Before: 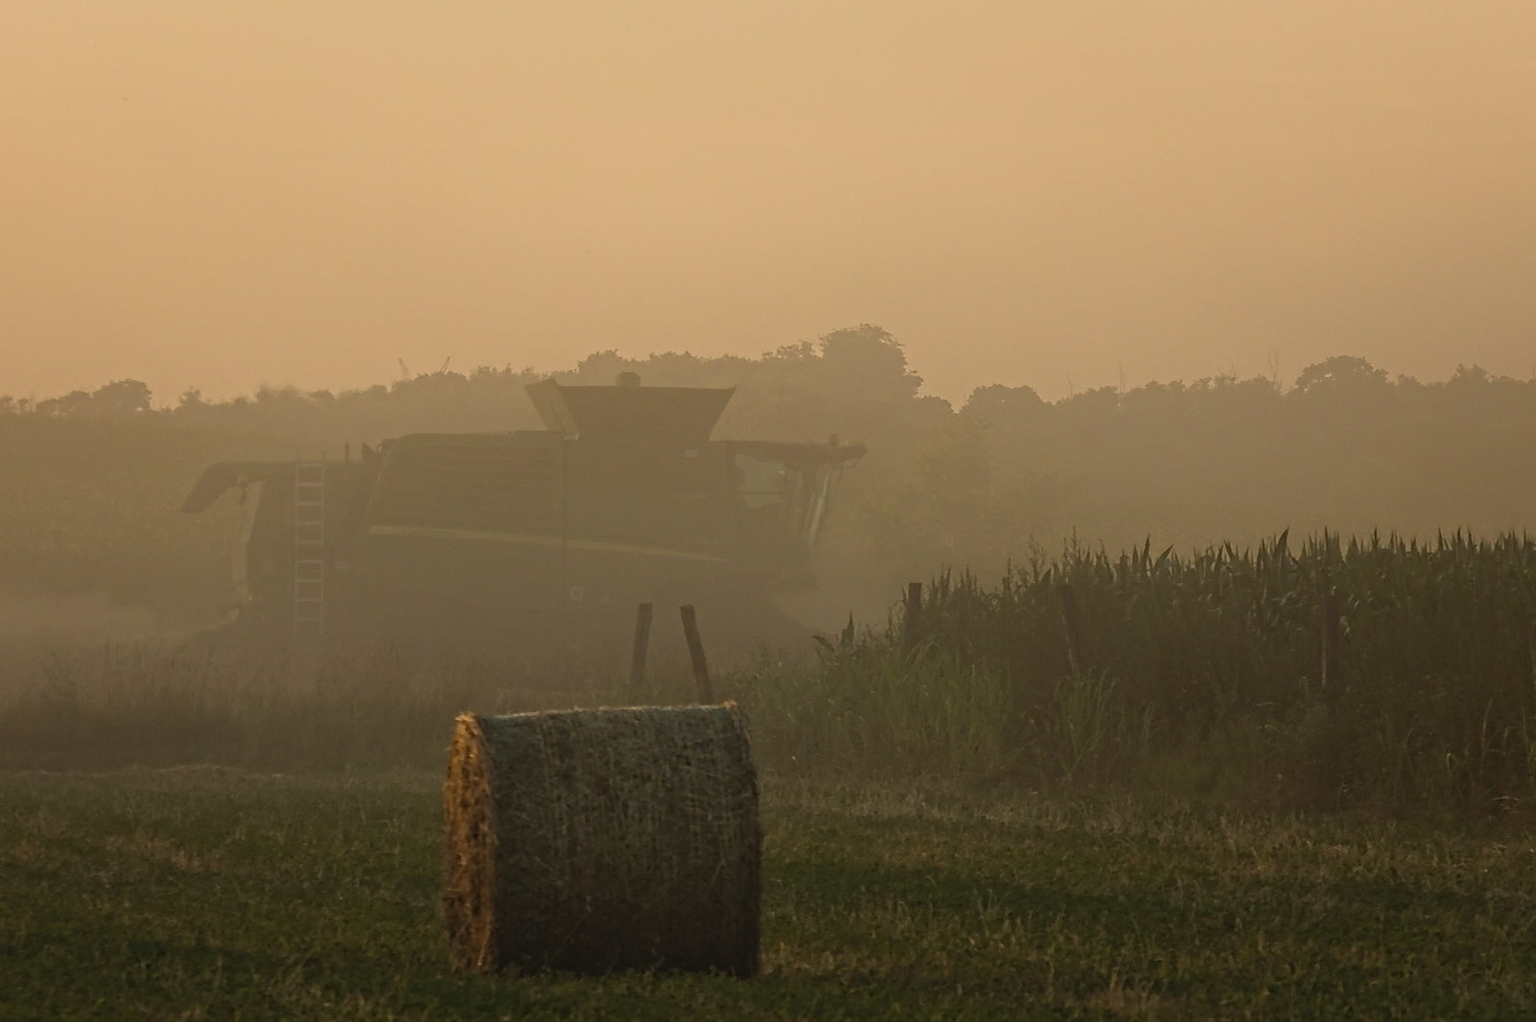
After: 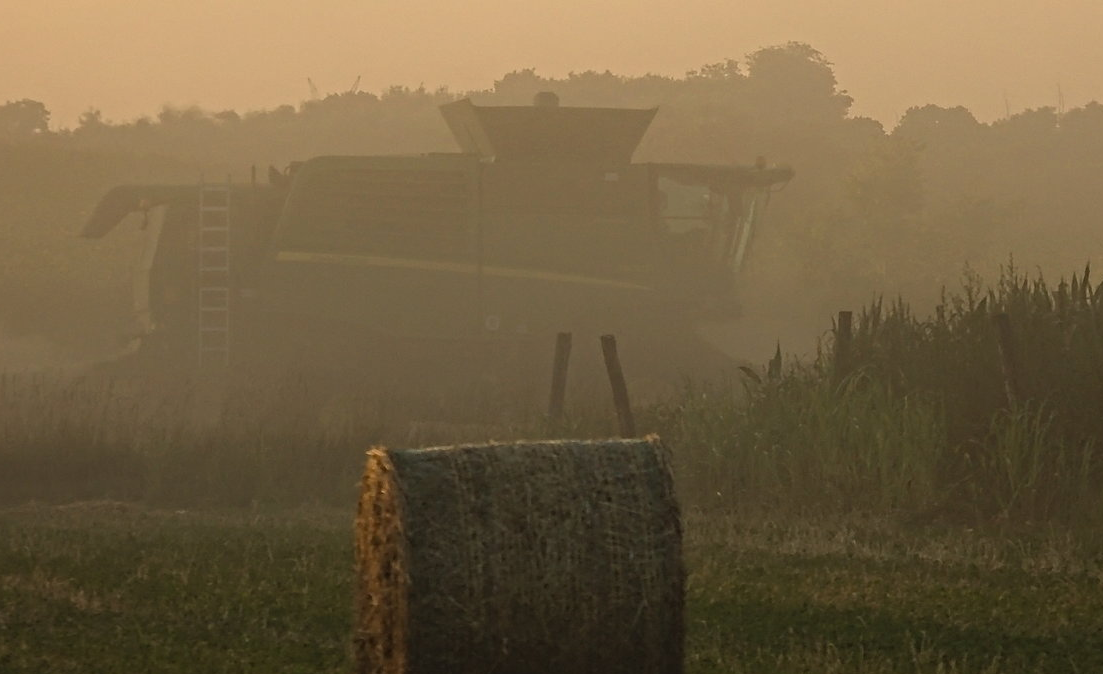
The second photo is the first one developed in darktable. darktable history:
crop: left 6.76%, top 27.854%, right 24.242%, bottom 8.846%
shadows and highlights: shadows -11.85, white point adjustment 3.96, highlights 26.76
